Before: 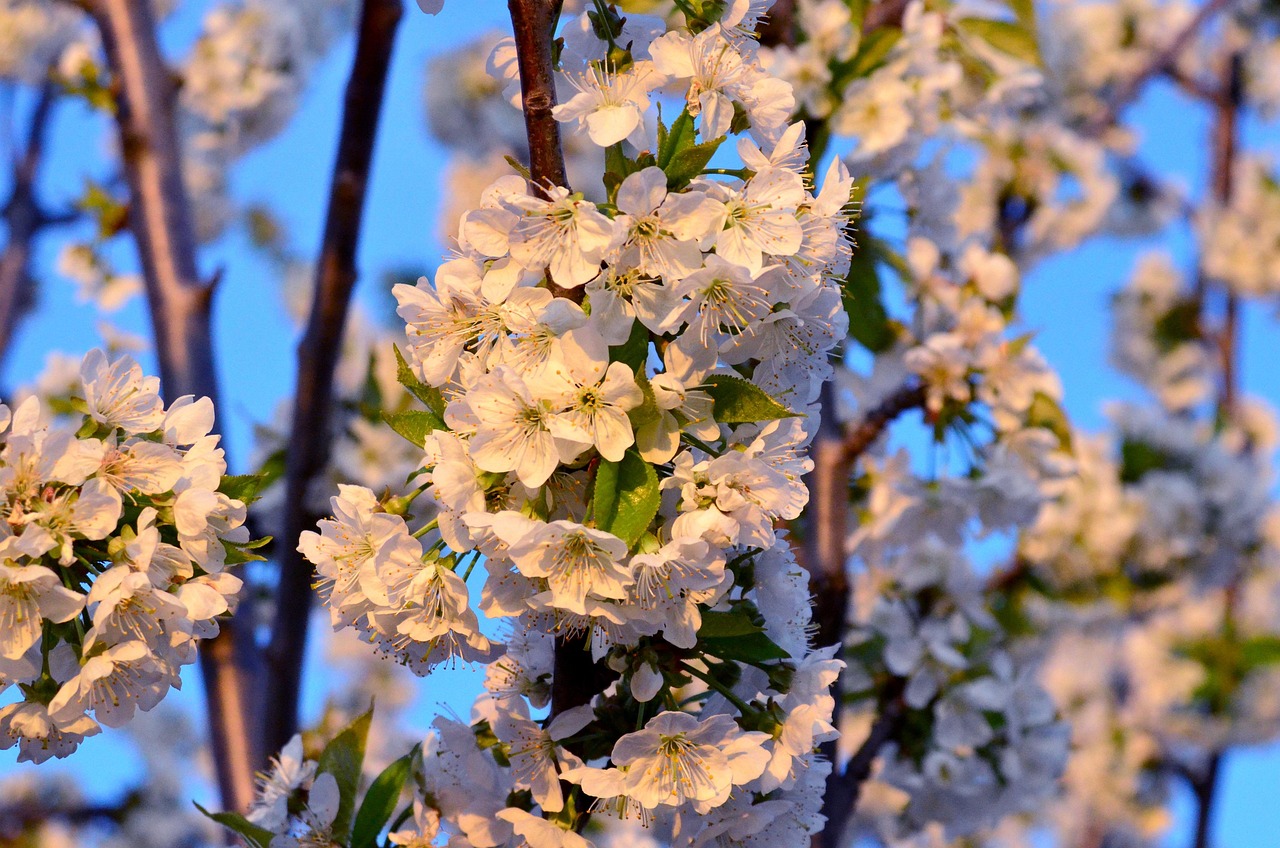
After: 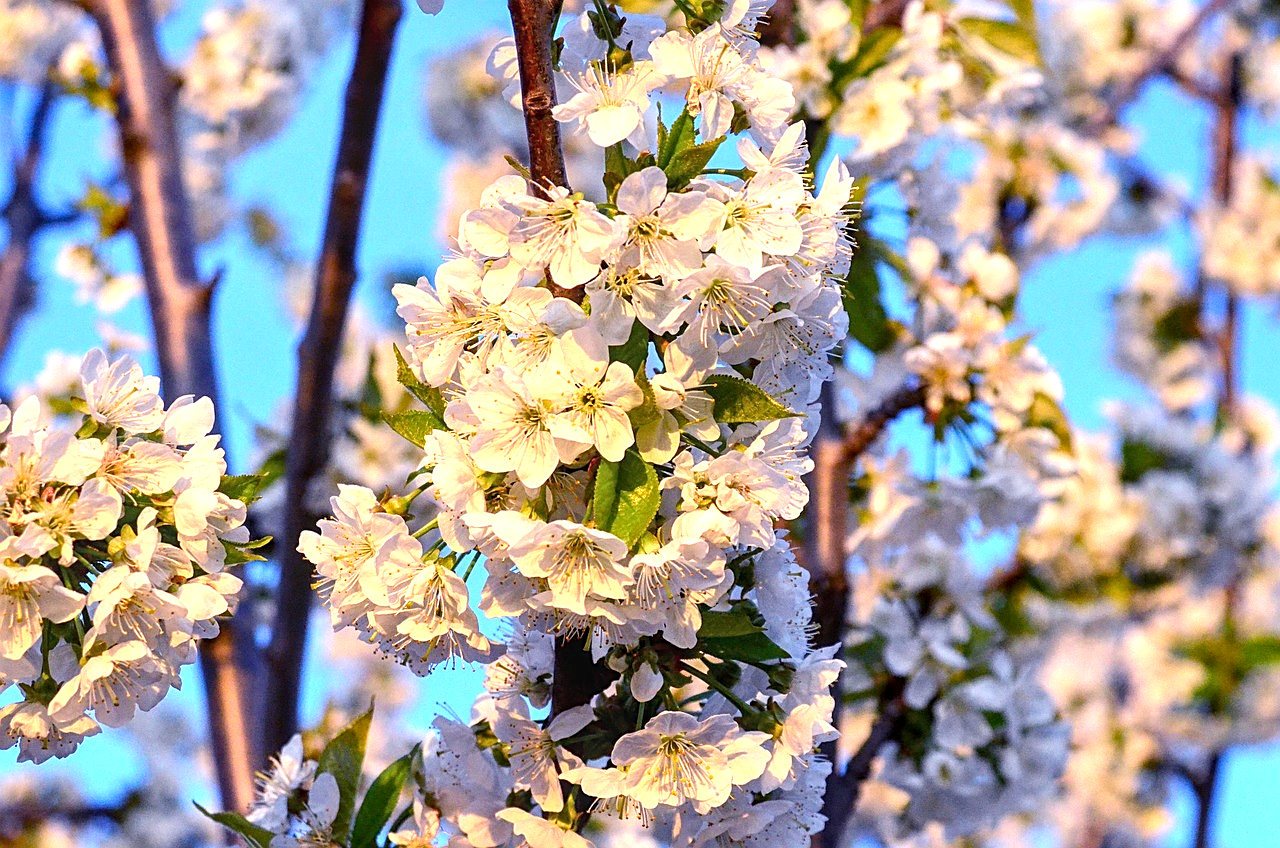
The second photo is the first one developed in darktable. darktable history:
sharpen: on, module defaults
local contrast: on, module defaults
exposure: exposure 0.781 EV, compensate highlight preservation false
